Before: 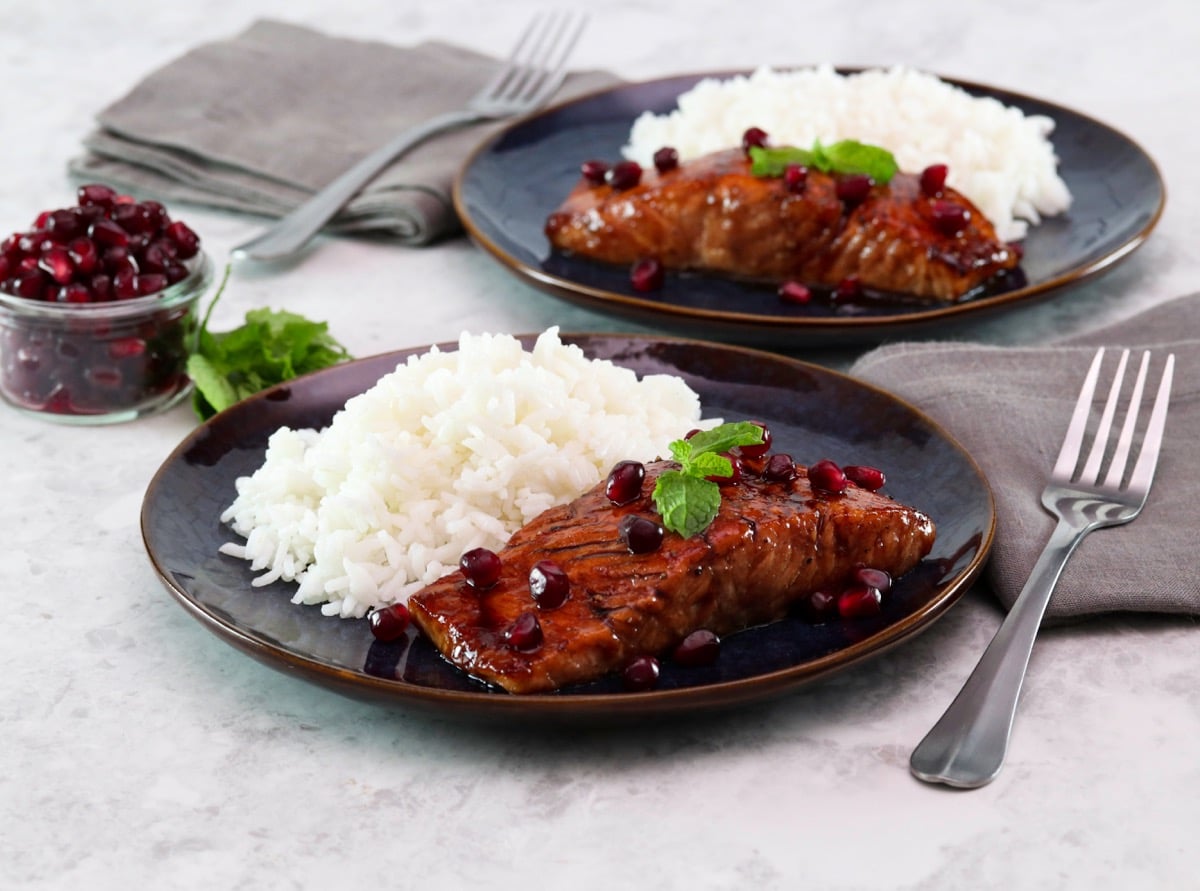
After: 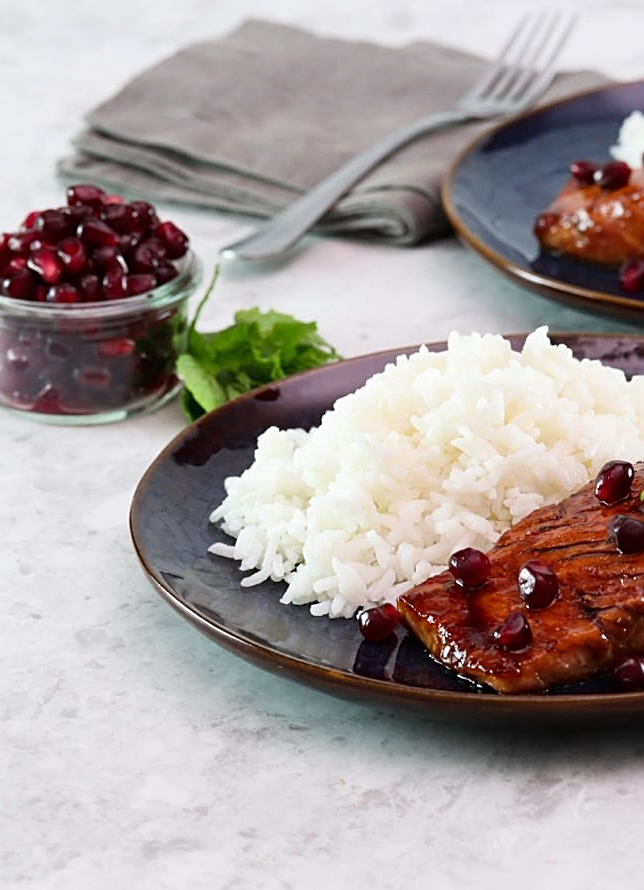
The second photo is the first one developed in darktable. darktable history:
sharpen: on, module defaults
crop: left 0.946%, right 45.361%, bottom 0.084%
exposure: compensate highlight preservation false
